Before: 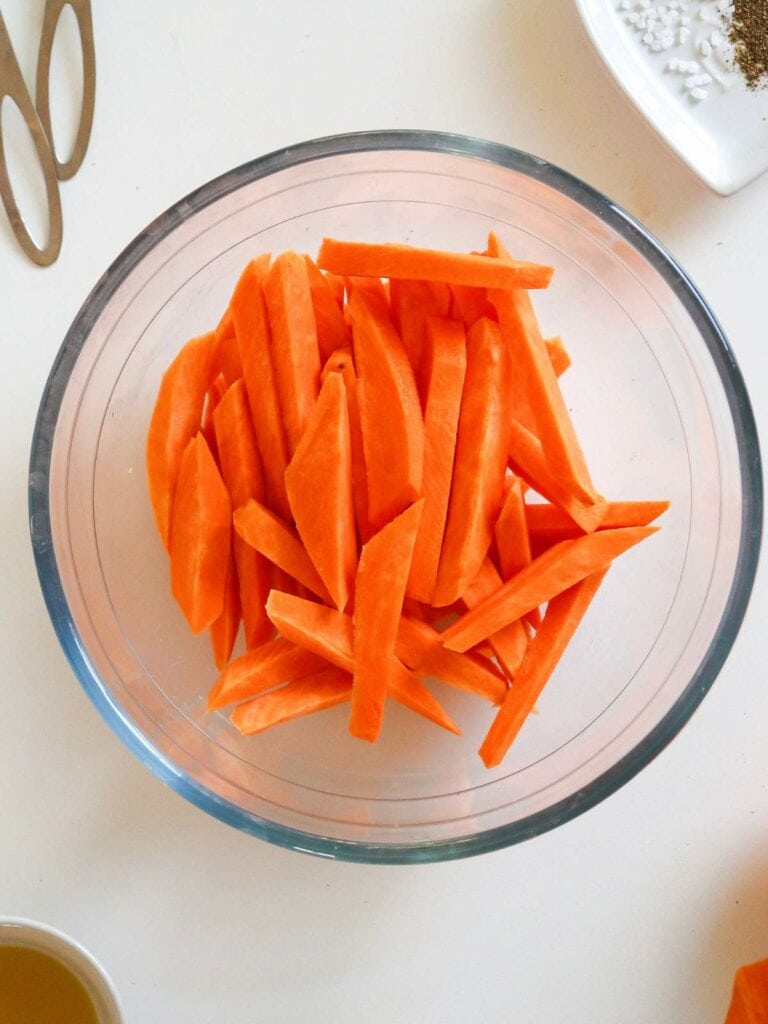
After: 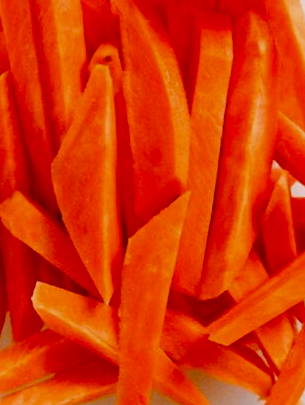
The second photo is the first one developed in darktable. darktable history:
crop: left 30%, top 30%, right 30%, bottom 30%
exposure: black level correction 0.046, exposure -0.228 EV, compensate highlight preservation false
rotate and perspective: rotation 0.192°, lens shift (horizontal) -0.015, crop left 0.005, crop right 0.996, crop top 0.006, crop bottom 0.99
base curve: curves: ch0 [(0, 0) (0.989, 0.992)], preserve colors none
